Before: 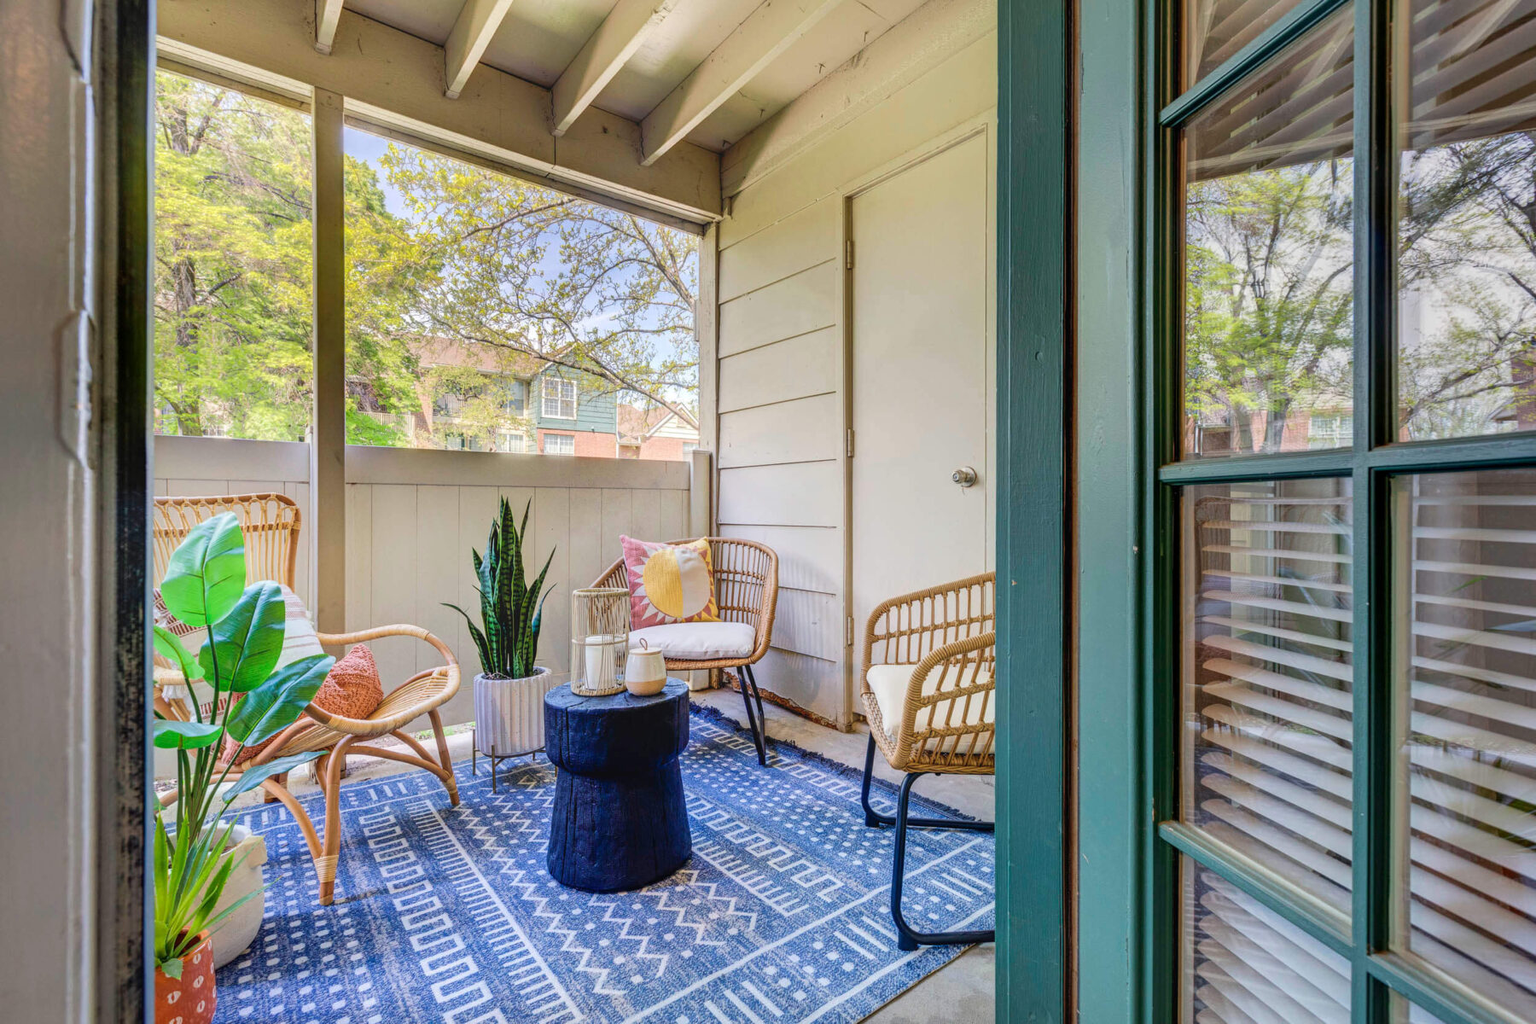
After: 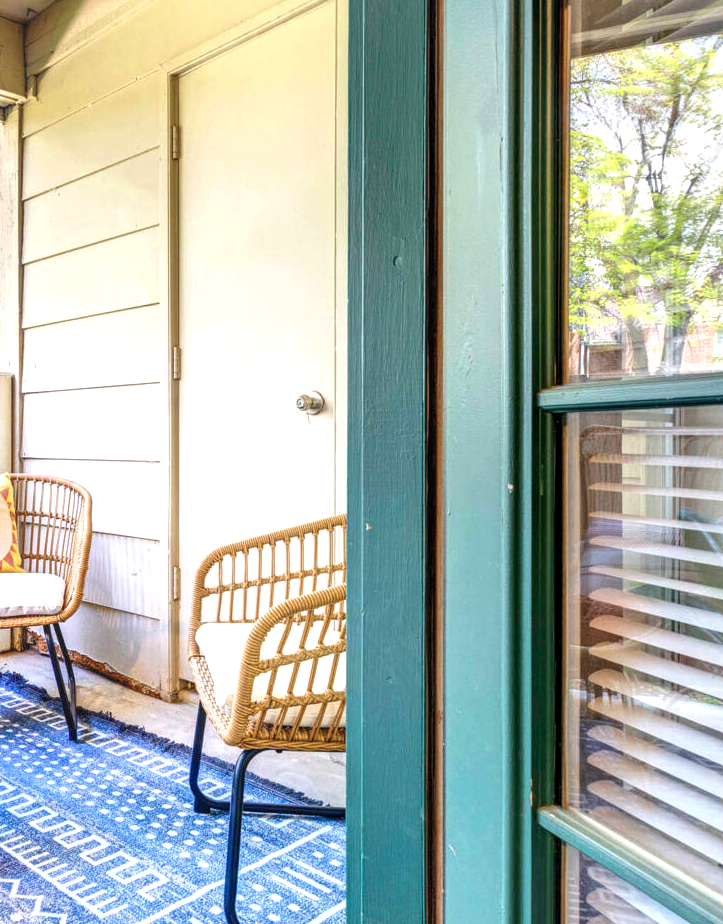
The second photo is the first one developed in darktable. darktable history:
exposure: exposure 0.915 EV, compensate highlight preservation false
local contrast: highlights 101%, shadows 99%, detail 119%, midtone range 0.2
crop: left 45.578%, top 13.046%, right 14.245%, bottom 9.93%
